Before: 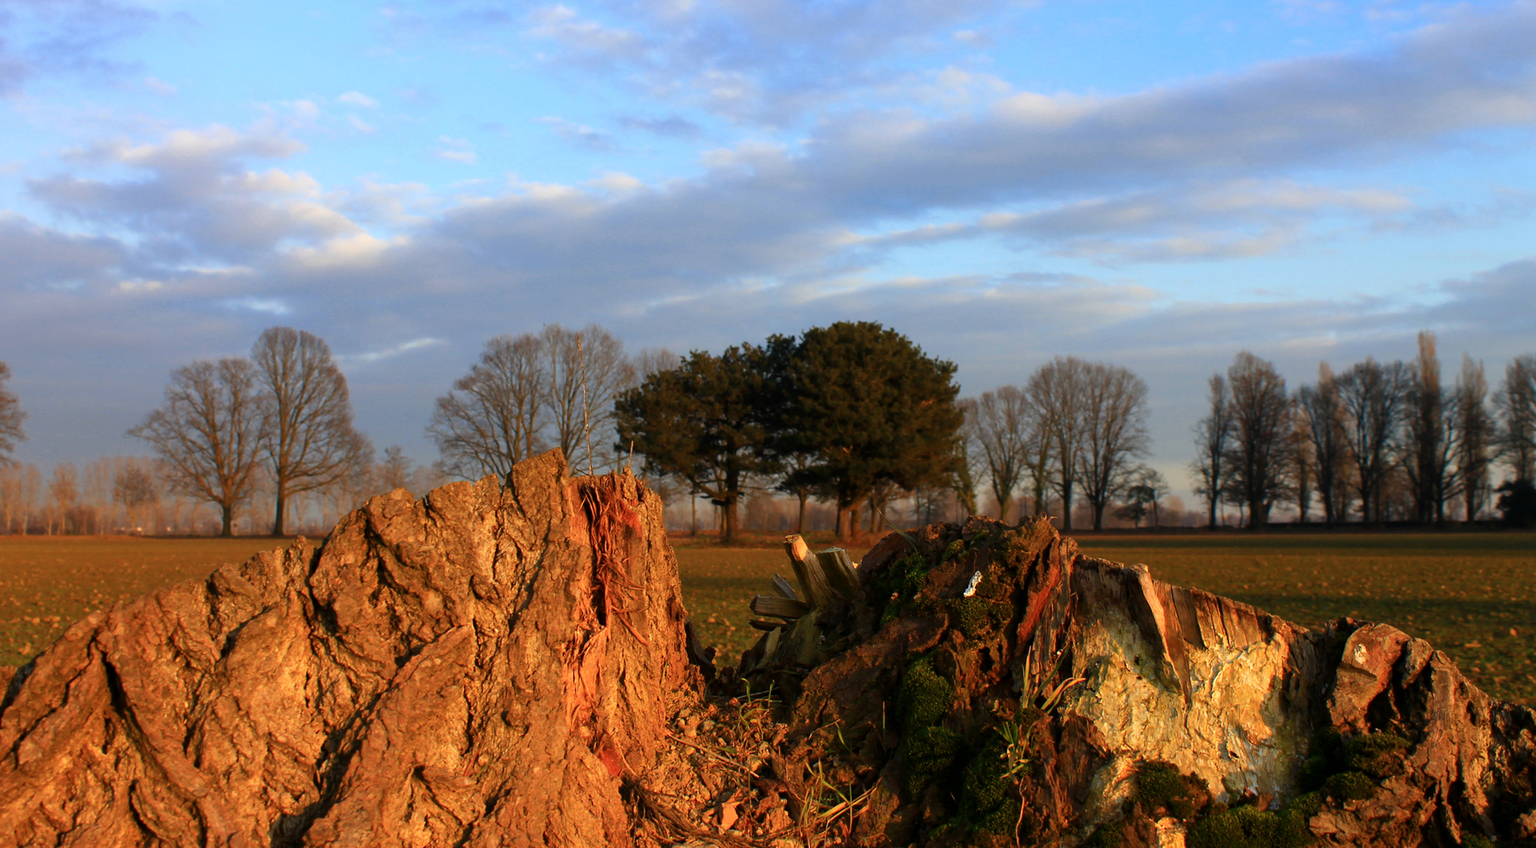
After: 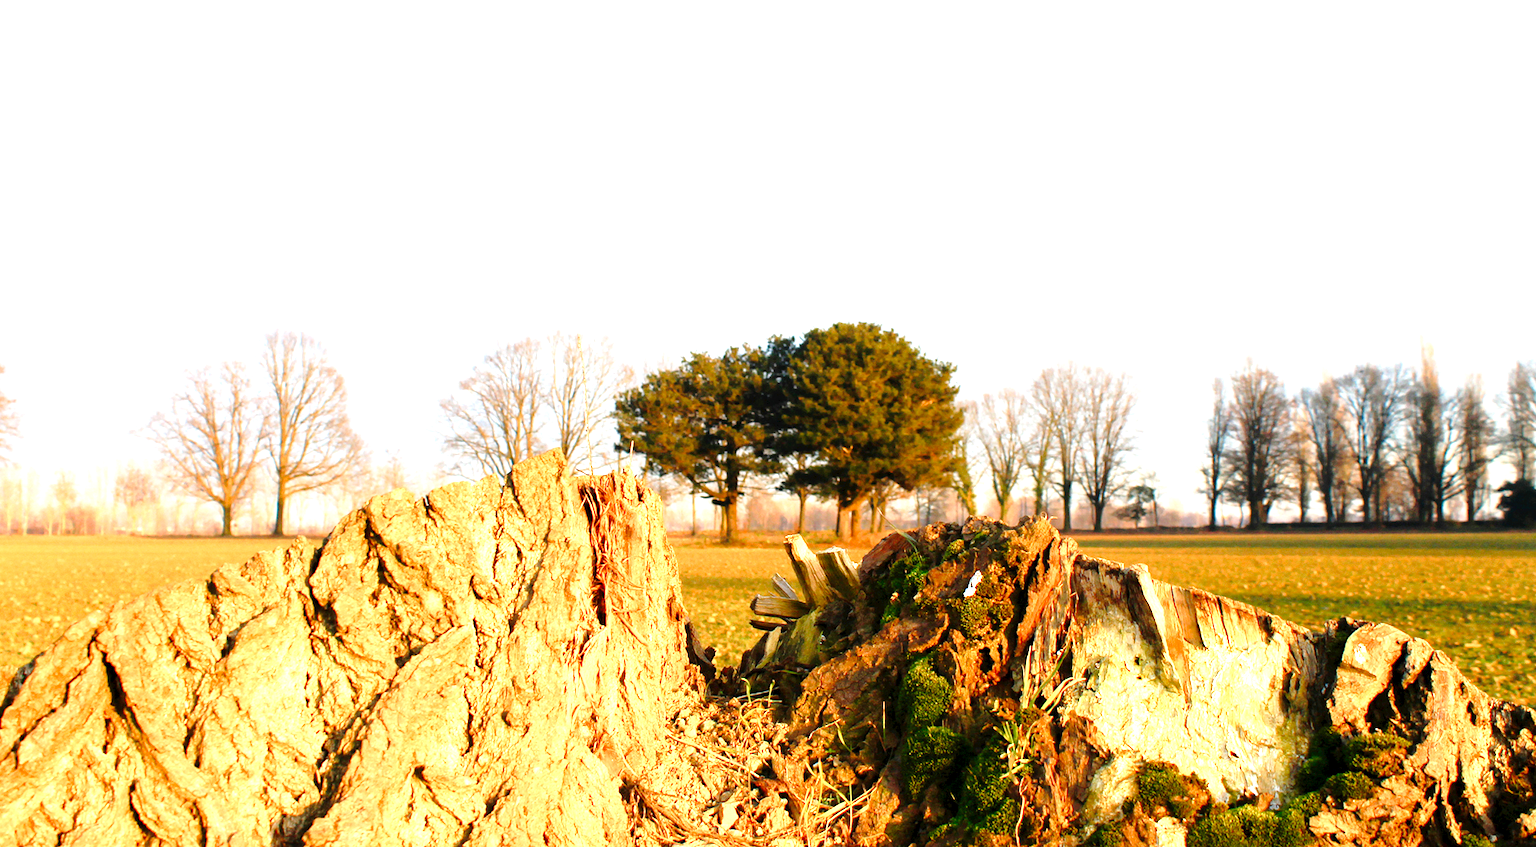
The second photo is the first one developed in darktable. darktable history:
tone curve: curves: ch0 [(0, 0) (0.003, 0.03) (0.011, 0.032) (0.025, 0.035) (0.044, 0.038) (0.069, 0.041) (0.1, 0.058) (0.136, 0.091) (0.177, 0.133) (0.224, 0.181) (0.277, 0.268) (0.335, 0.363) (0.399, 0.461) (0.468, 0.554) (0.543, 0.633) (0.623, 0.709) (0.709, 0.784) (0.801, 0.869) (0.898, 0.938) (1, 1)], preserve colors none
exposure: black level correction 0.001, exposure 2.68 EV, compensate highlight preservation false
